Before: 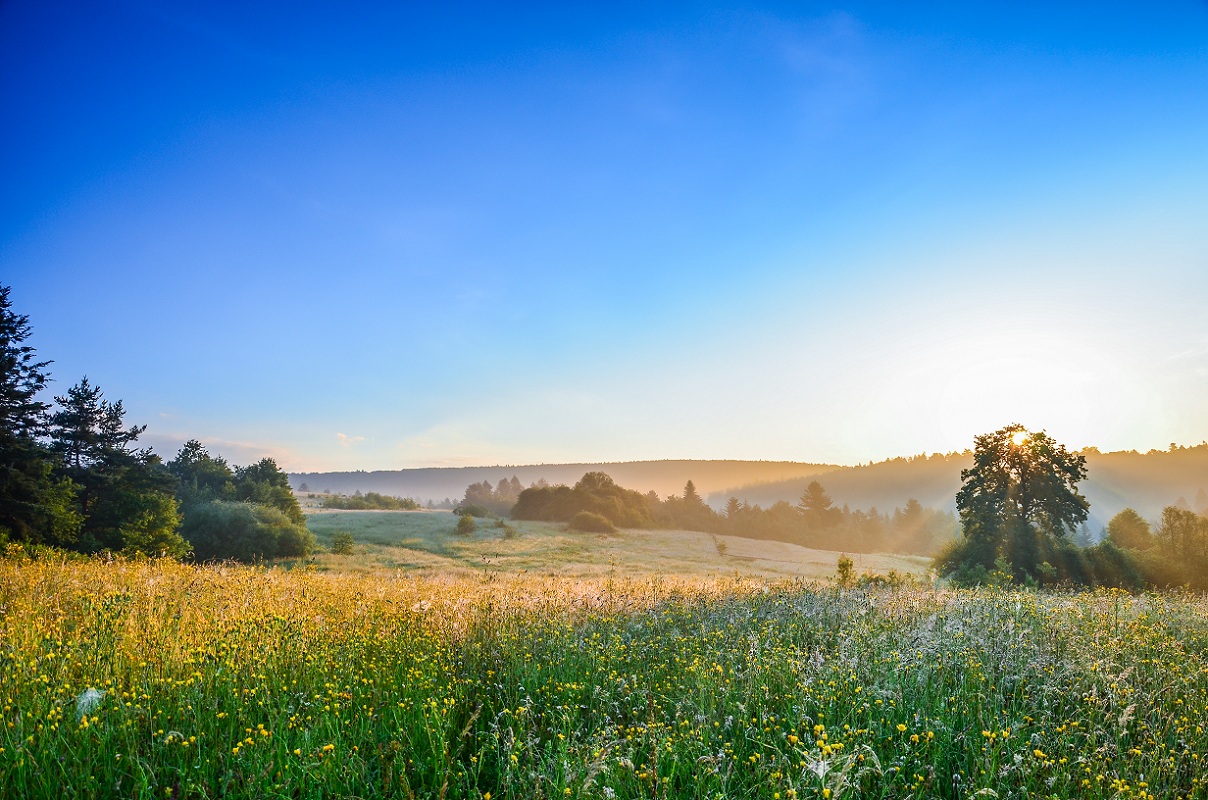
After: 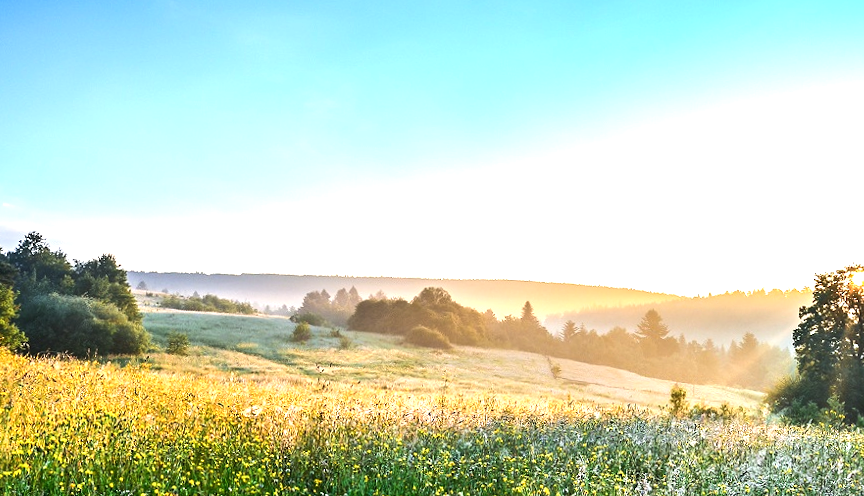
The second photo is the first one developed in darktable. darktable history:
crop and rotate: angle -3.37°, left 9.79%, top 20.73%, right 12.42%, bottom 11.82%
tone equalizer: -8 EV -0.75 EV, -7 EV -0.7 EV, -6 EV -0.6 EV, -5 EV -0.4 EV, -3 EV 0.4 EV, -2 EV 0.6 EV, -1 EV 0.7 EV, +0 EV 0.75 EV, edges refinement/feathering 500, mask exposure compensation -1.57 EV, preserve details no
exposure: exposure 0.367 EV, compensate highlight preservation false
